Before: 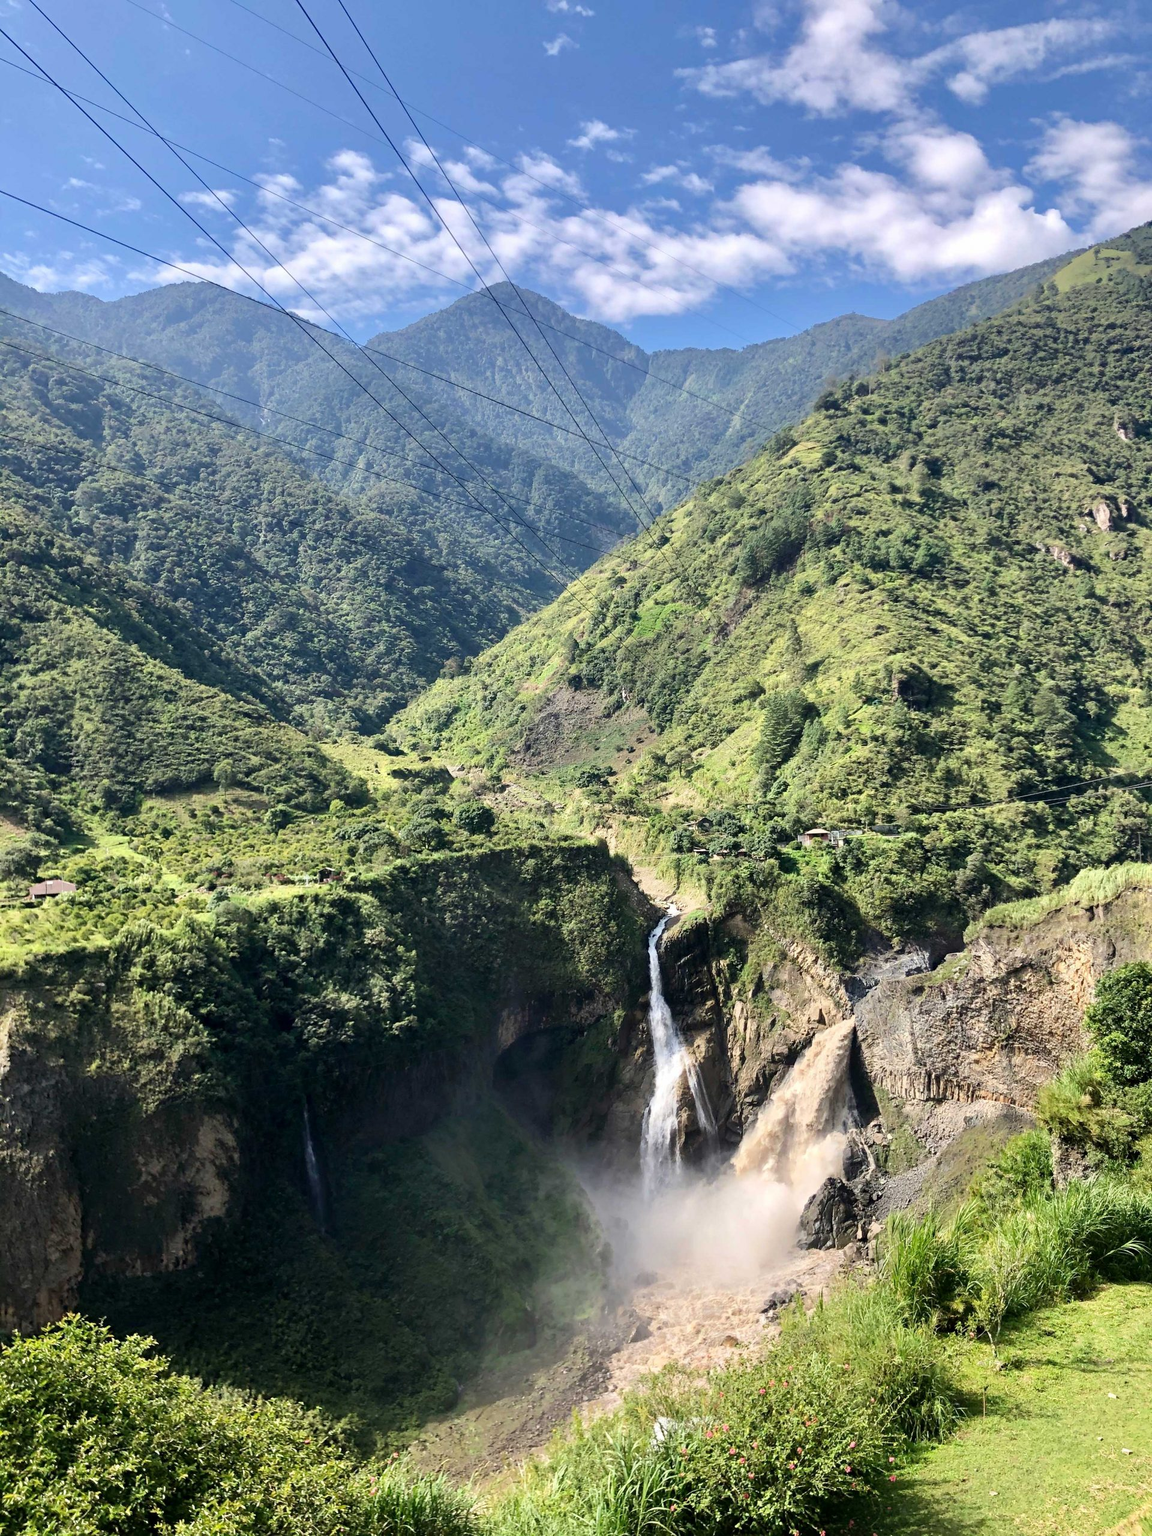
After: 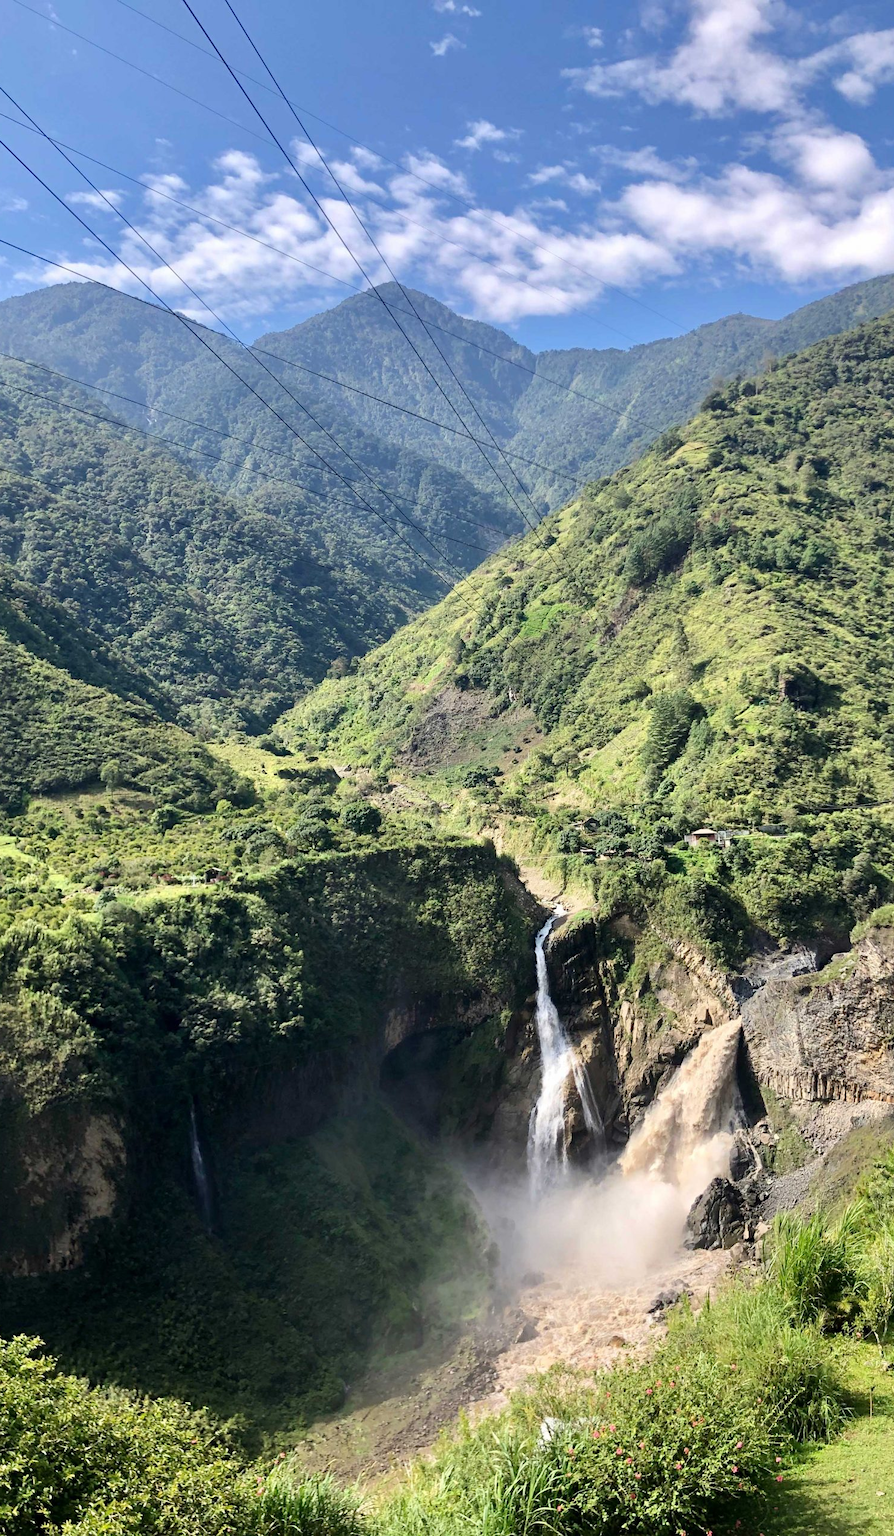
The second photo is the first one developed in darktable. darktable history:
crop: left 9.871%, right 12.467%
